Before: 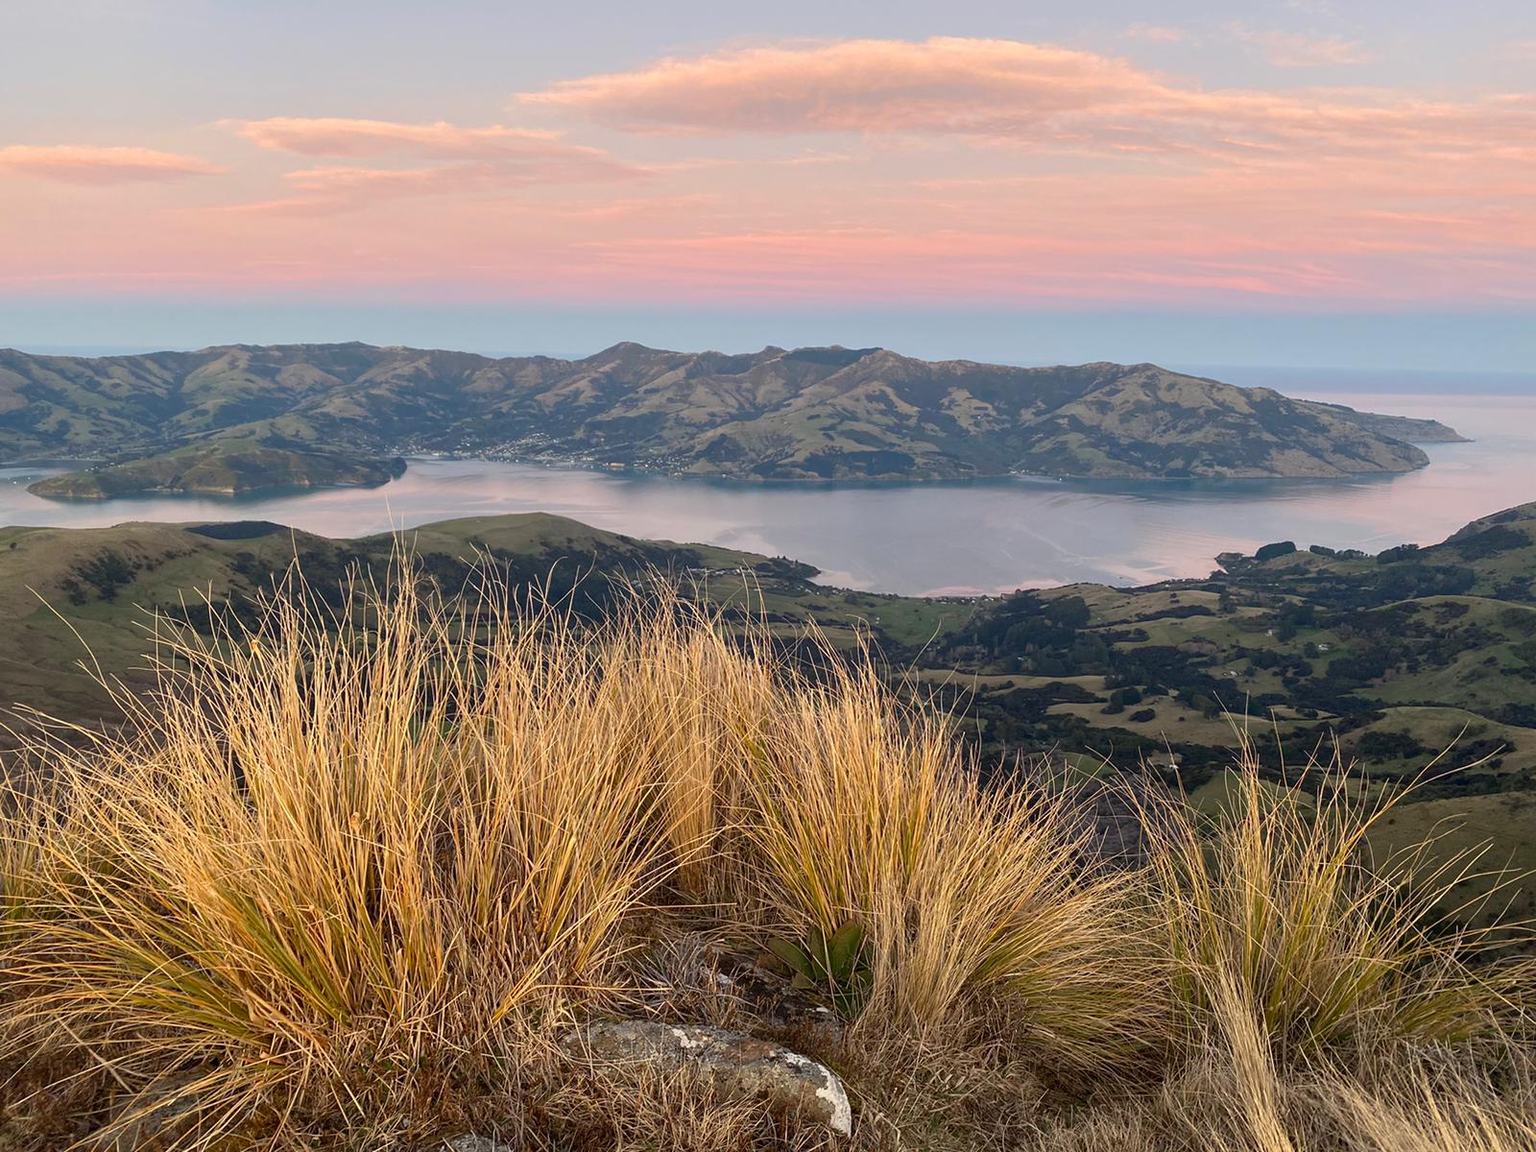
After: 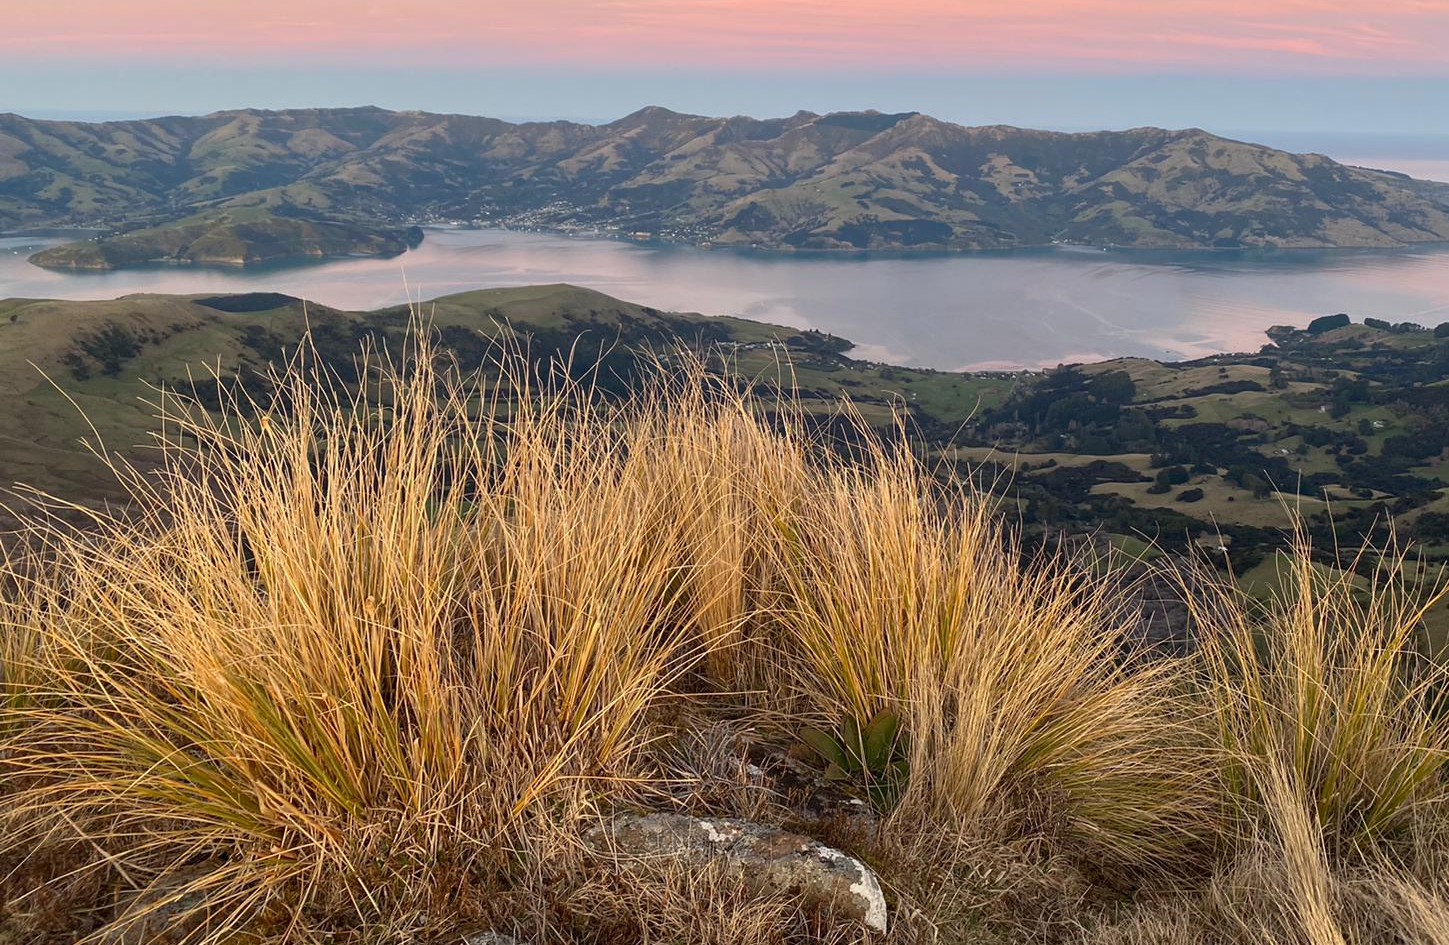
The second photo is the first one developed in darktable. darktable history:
crop: top 20.916%, right 9.437%, bottom 0.316%
rotate and perspective: crop left 0, crop top 0
